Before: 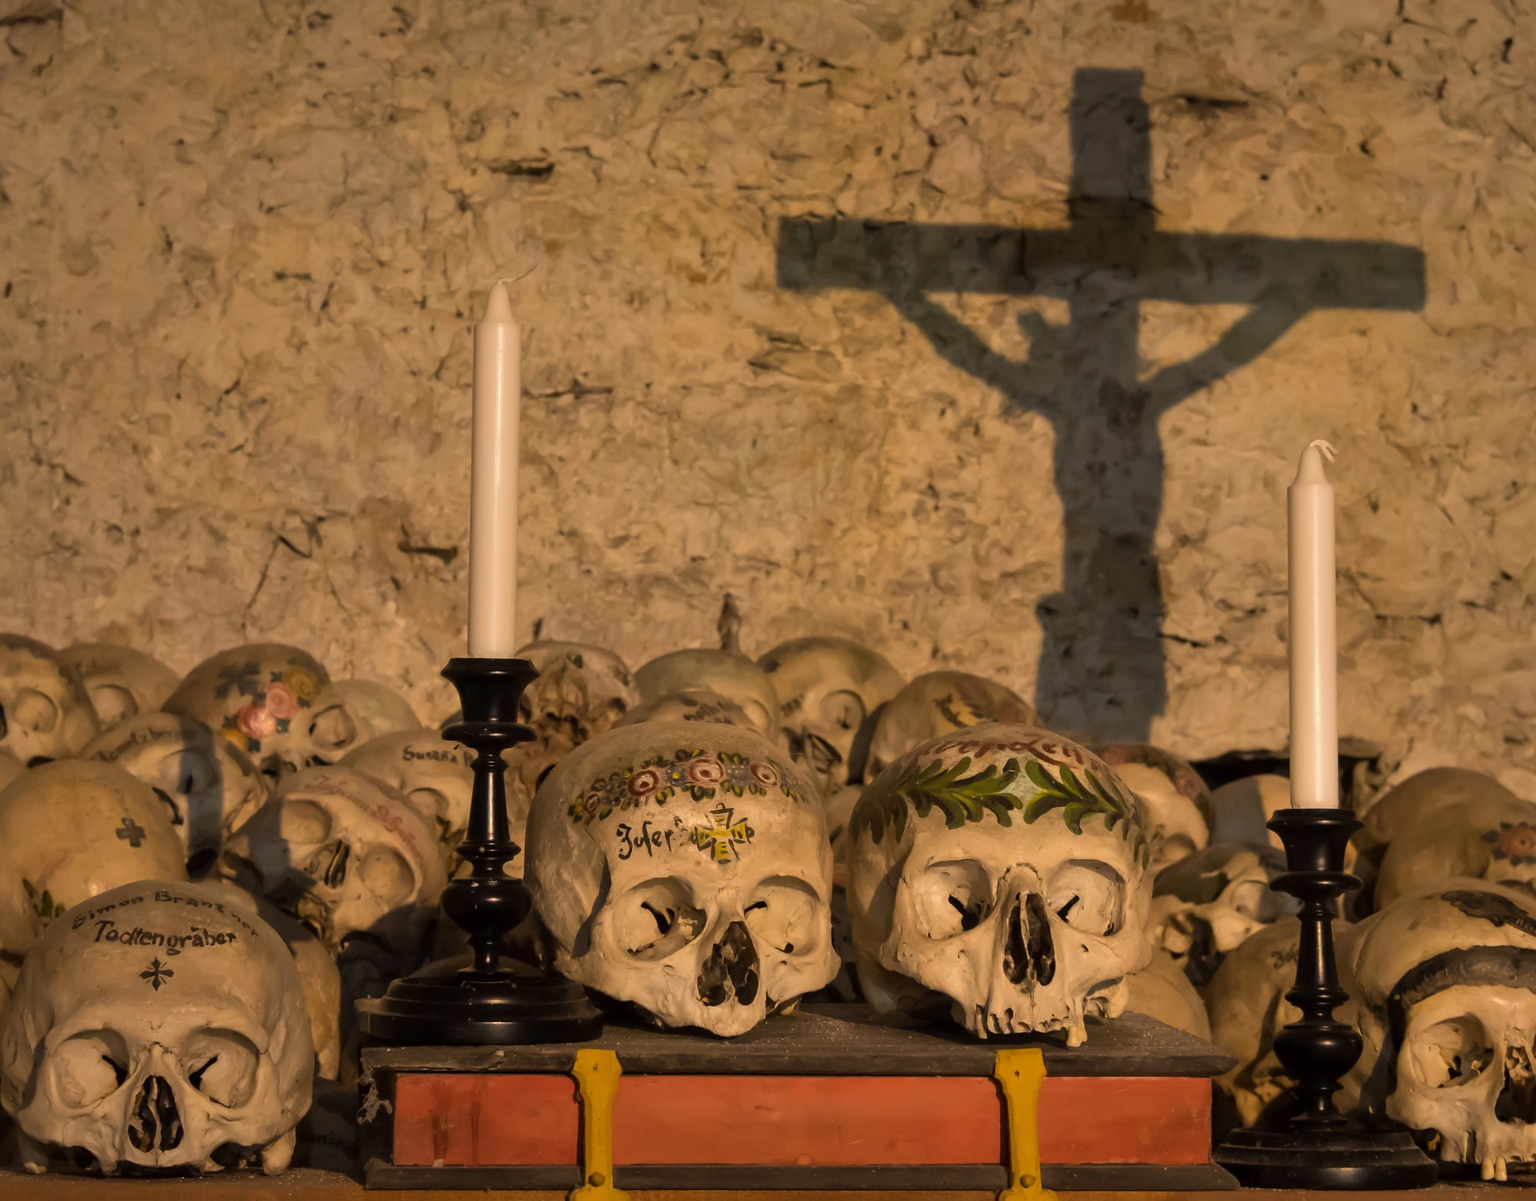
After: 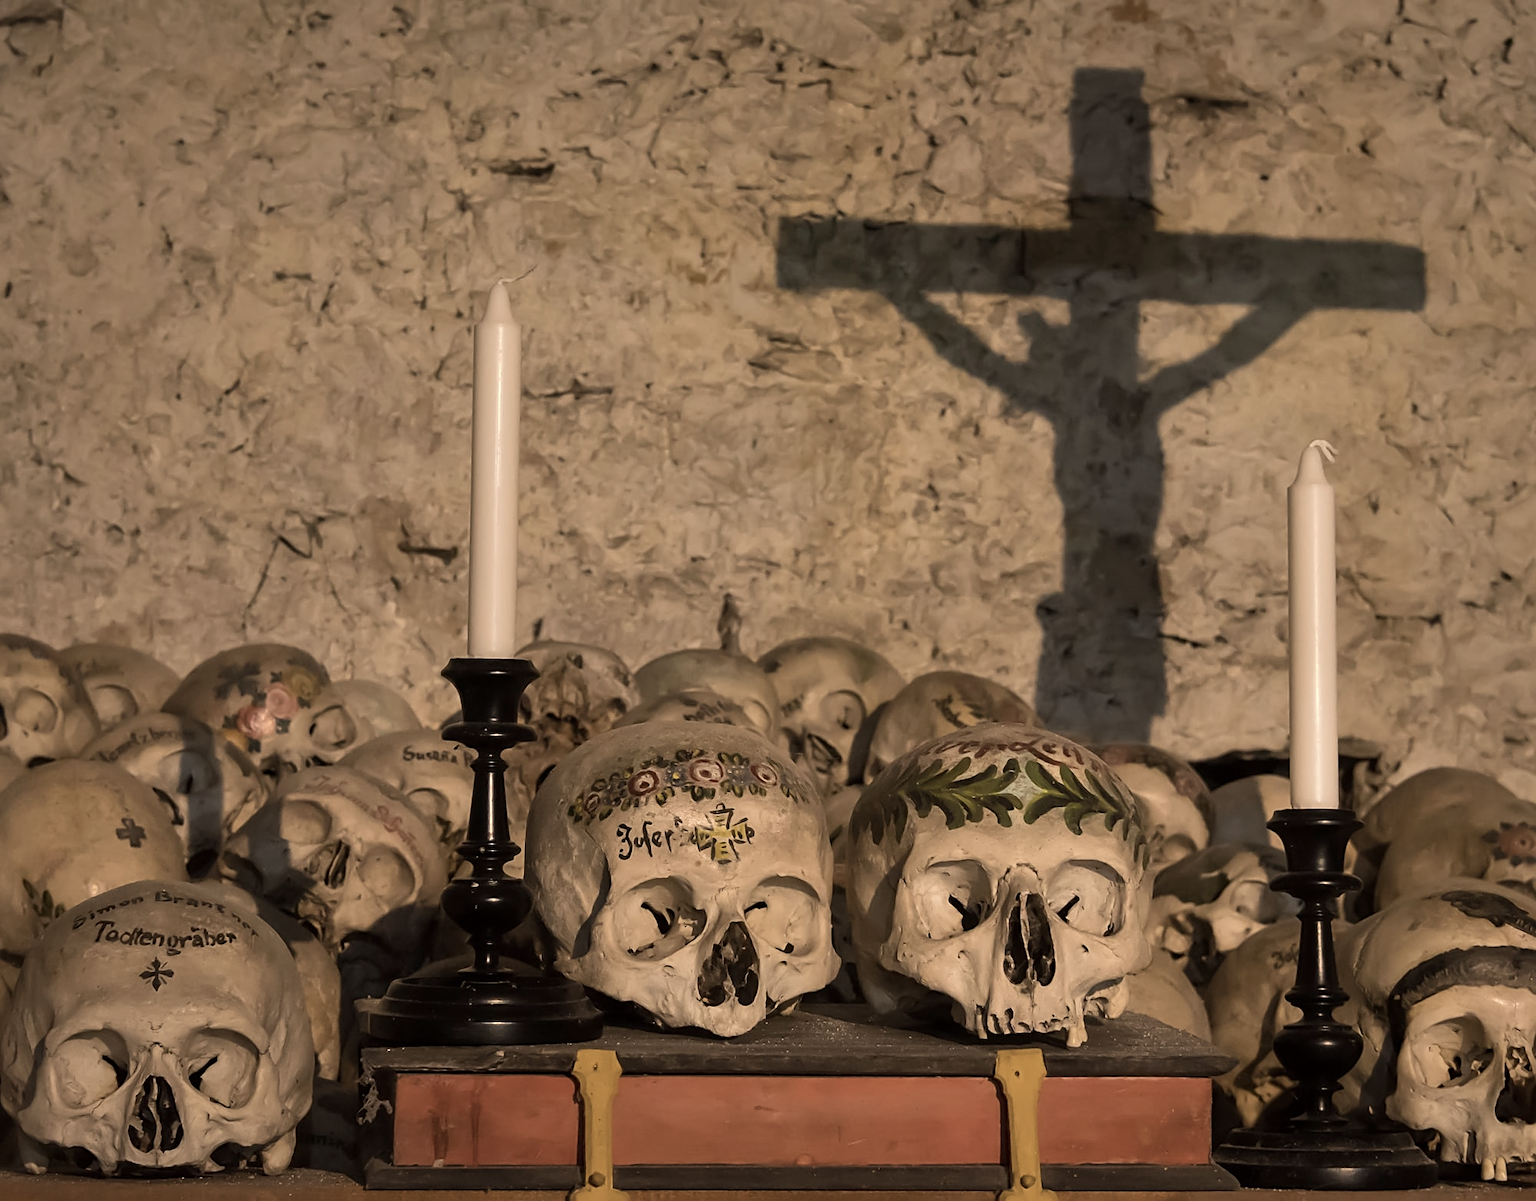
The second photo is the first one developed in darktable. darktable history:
exposure: compensate exposure bias true, compensate highlight preservation false
sharpen: on, module defaults
contrast brightness saturation: contrast 0.101, saturation -0.361
